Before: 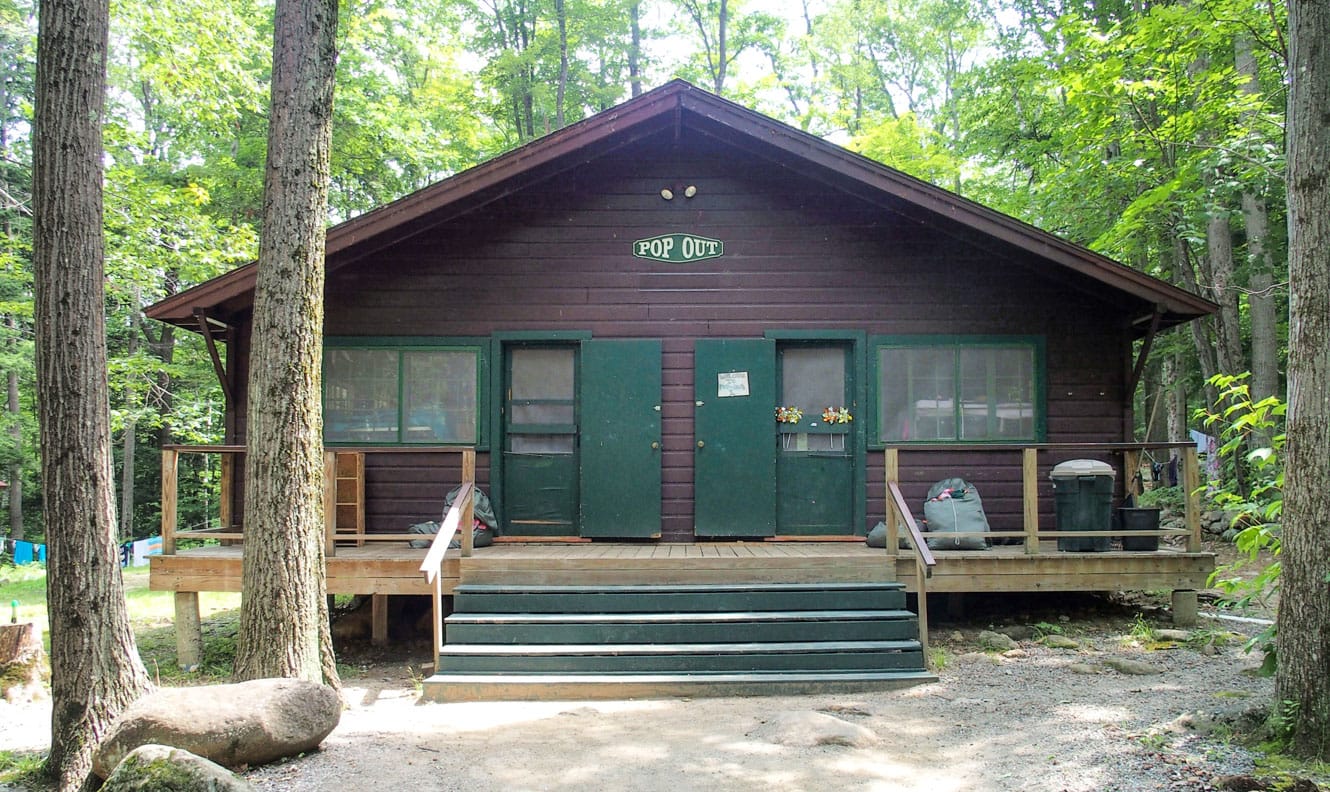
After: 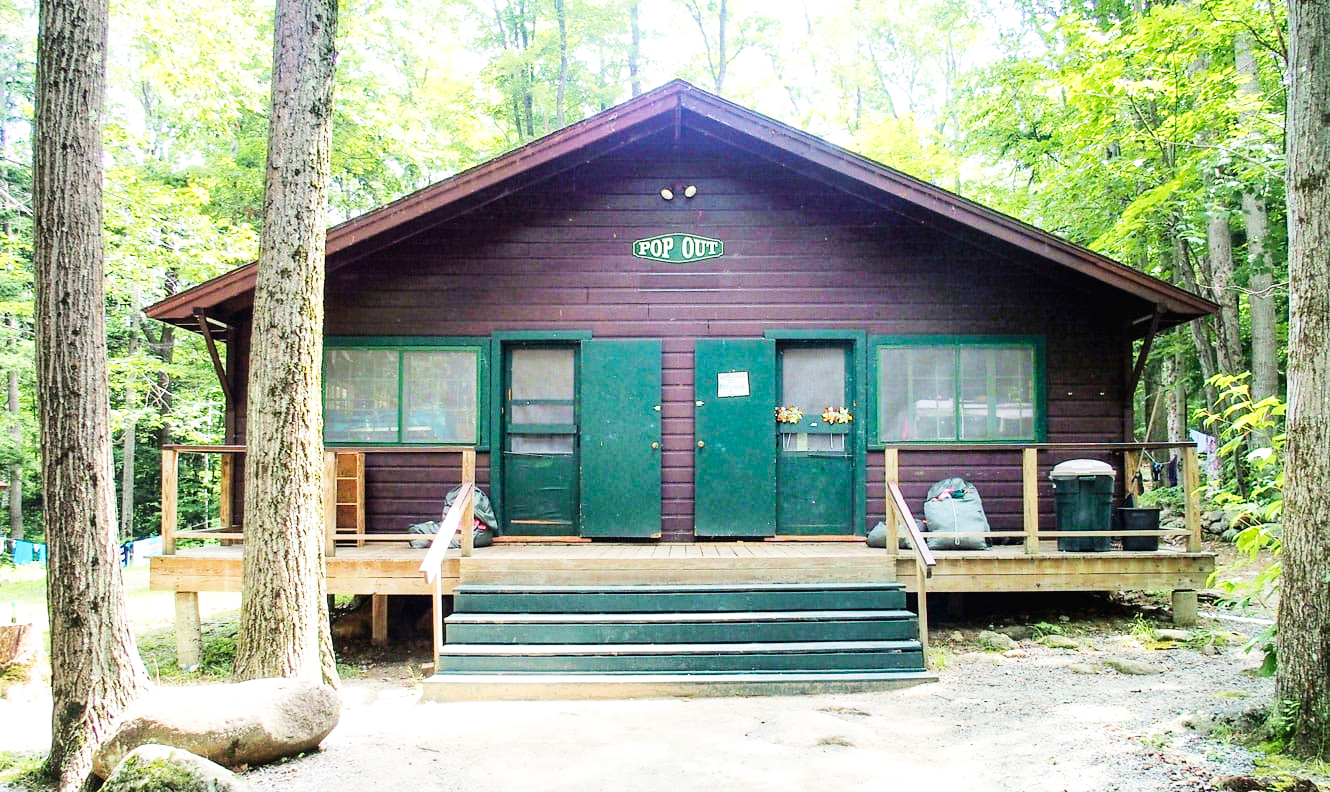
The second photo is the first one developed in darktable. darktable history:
base curve: curves: ch0 [(0, 0.003) (0.001, 0.002) (0.006, 0.004) (0.02, 0.022) (0.048, 0.086) (0.094, 0.234) (0.162, 0.431) (0.258, 0.629) (0.385, 0.8) (0.548, 0.918) (0.751, 0.988) (1, 1)], preserve colors none
velvia: strength 17%
